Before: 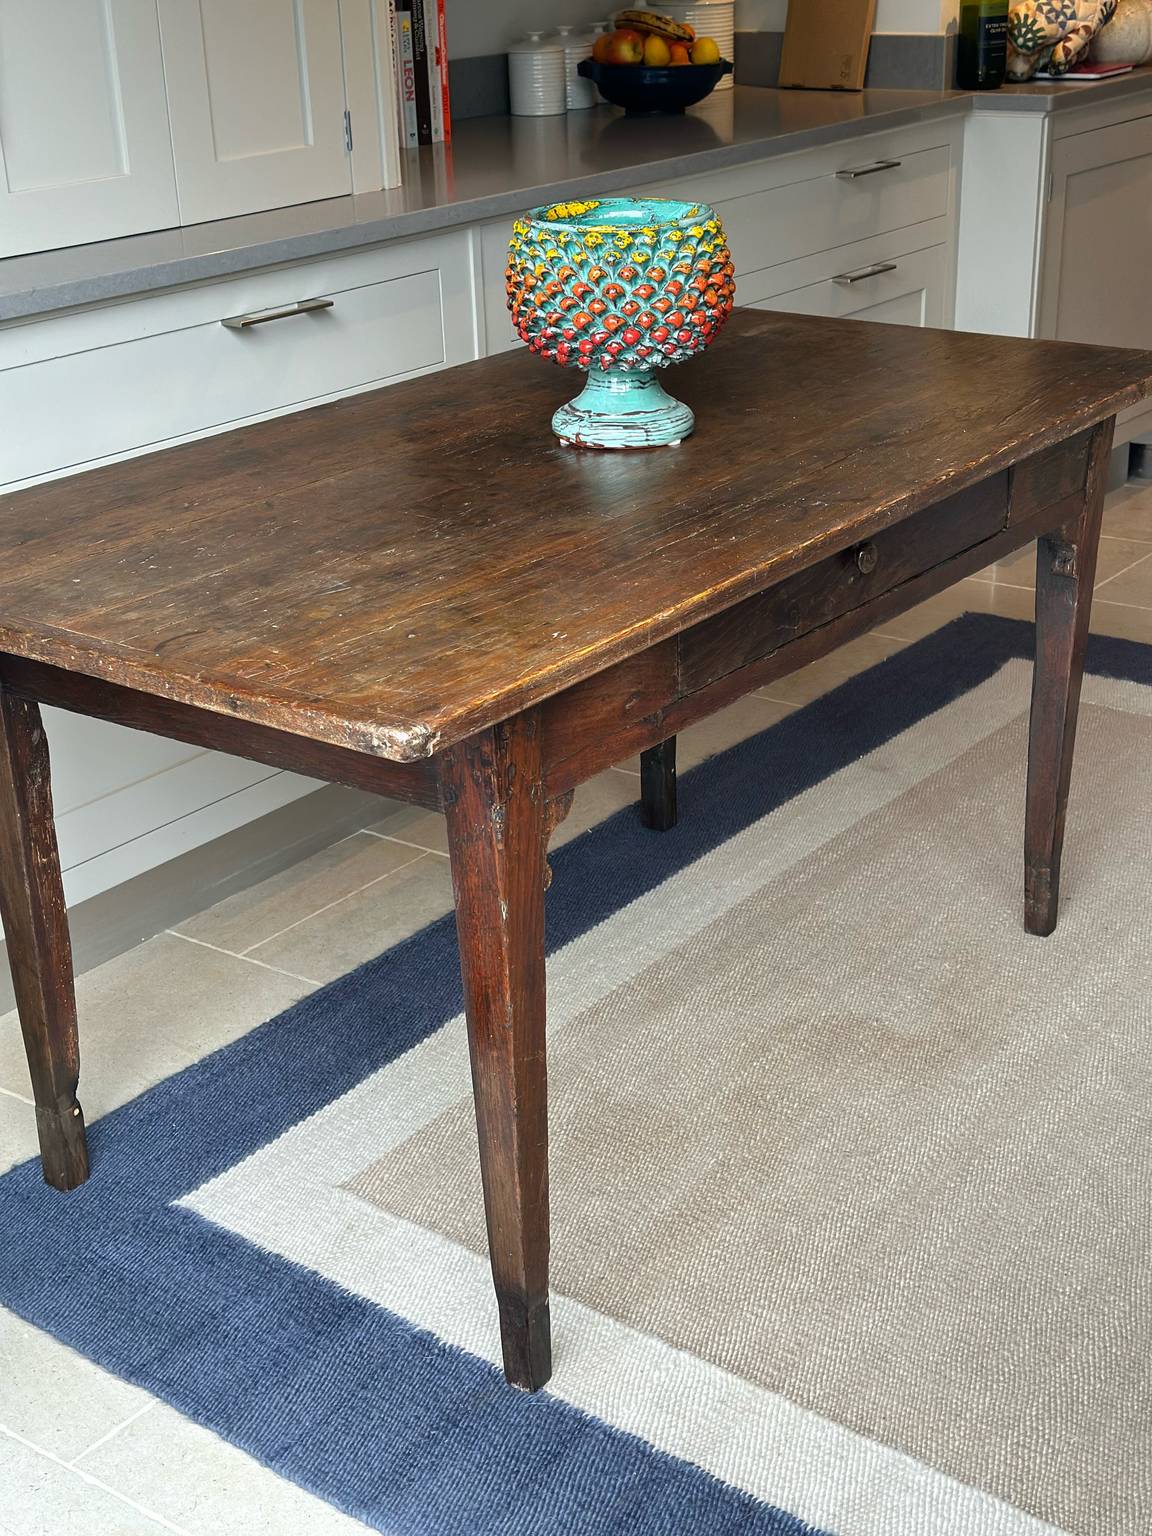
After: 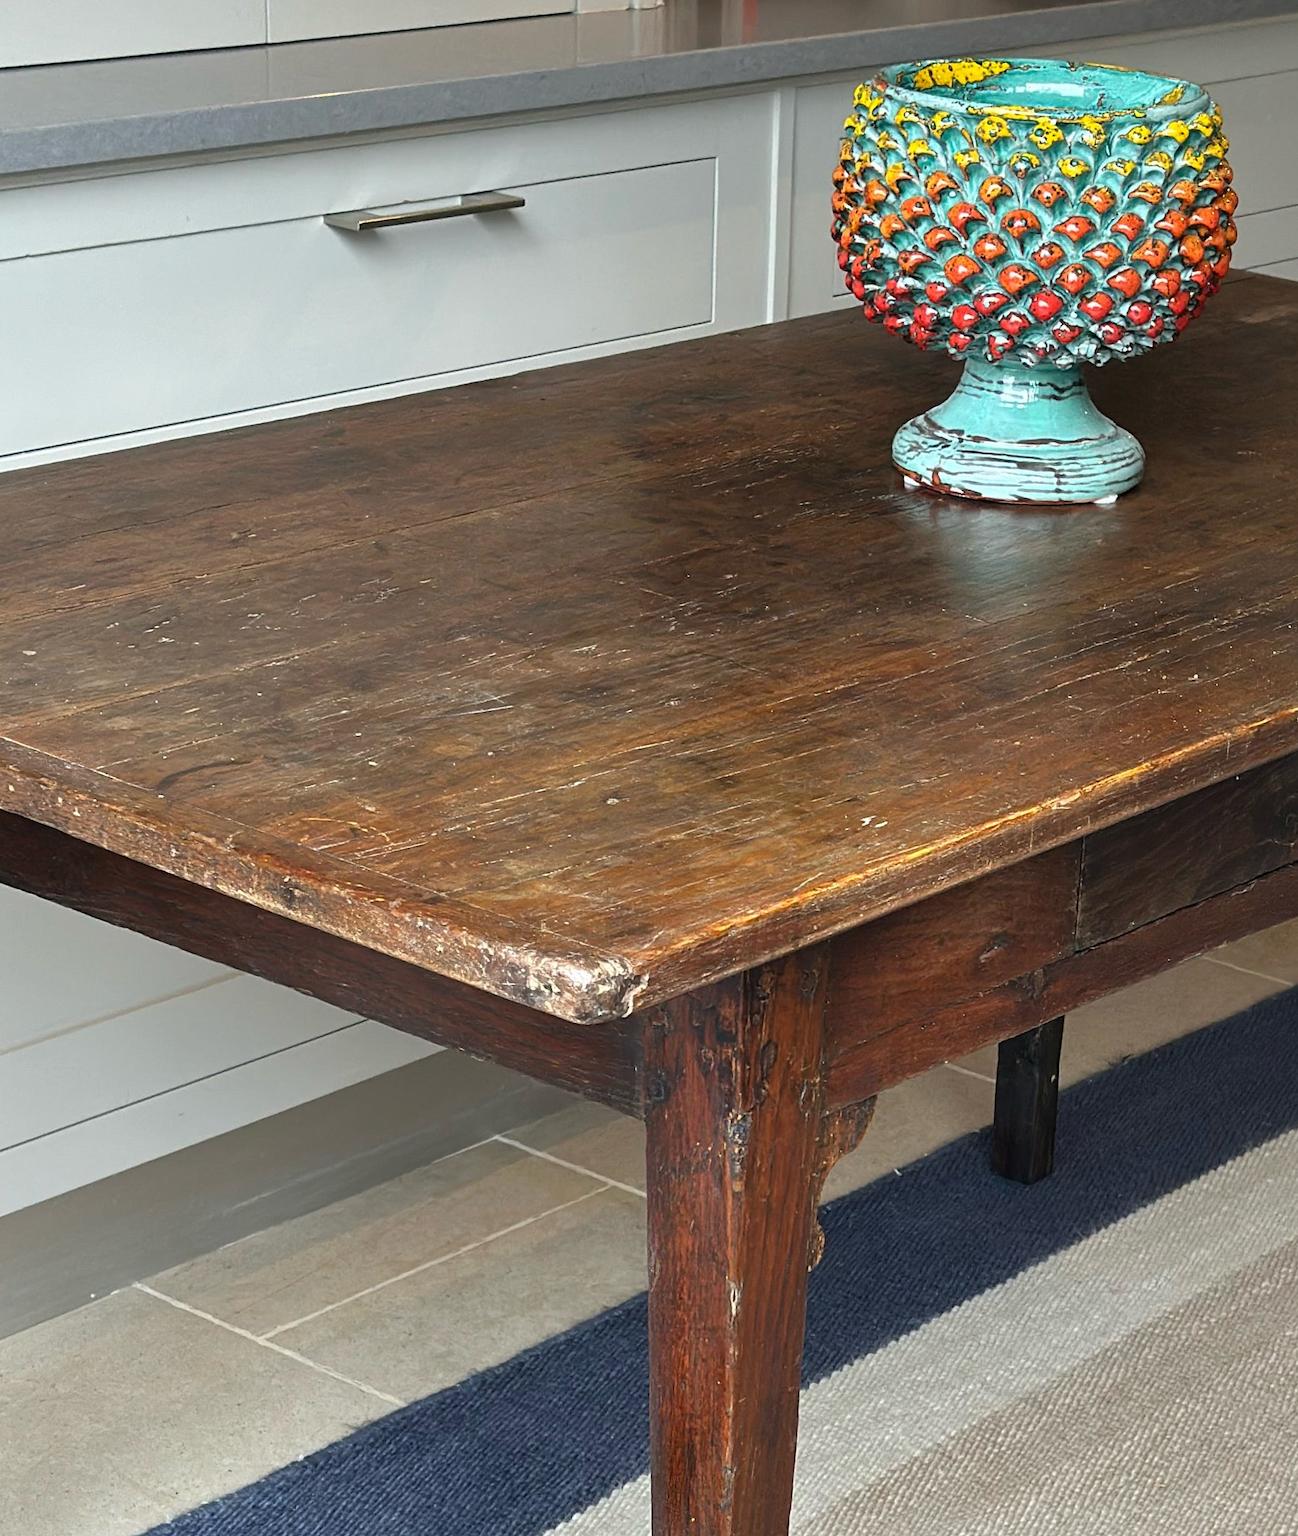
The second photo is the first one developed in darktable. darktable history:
crop and rotate: angle -4.89°, left 1.989%, top 6.81%, right 27.353%, bottom 30.523%
